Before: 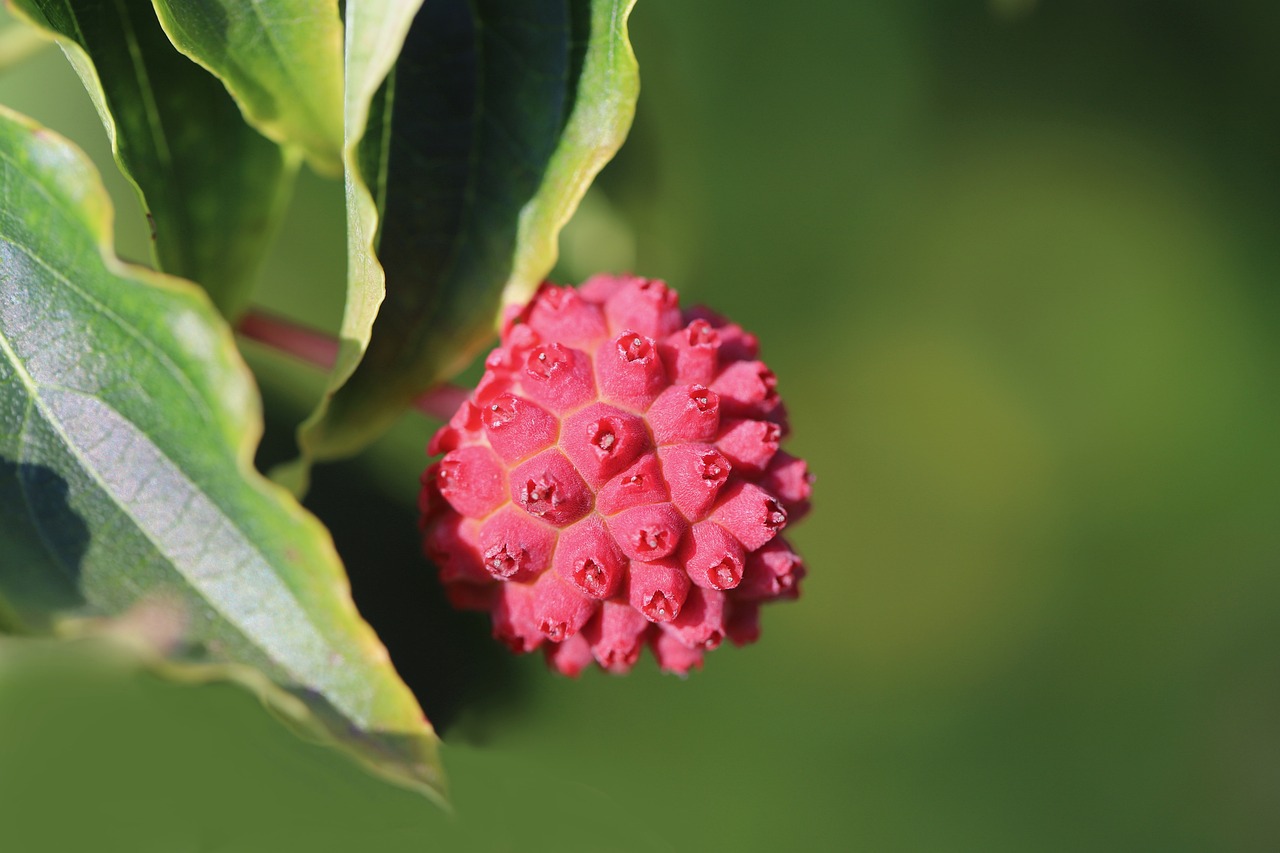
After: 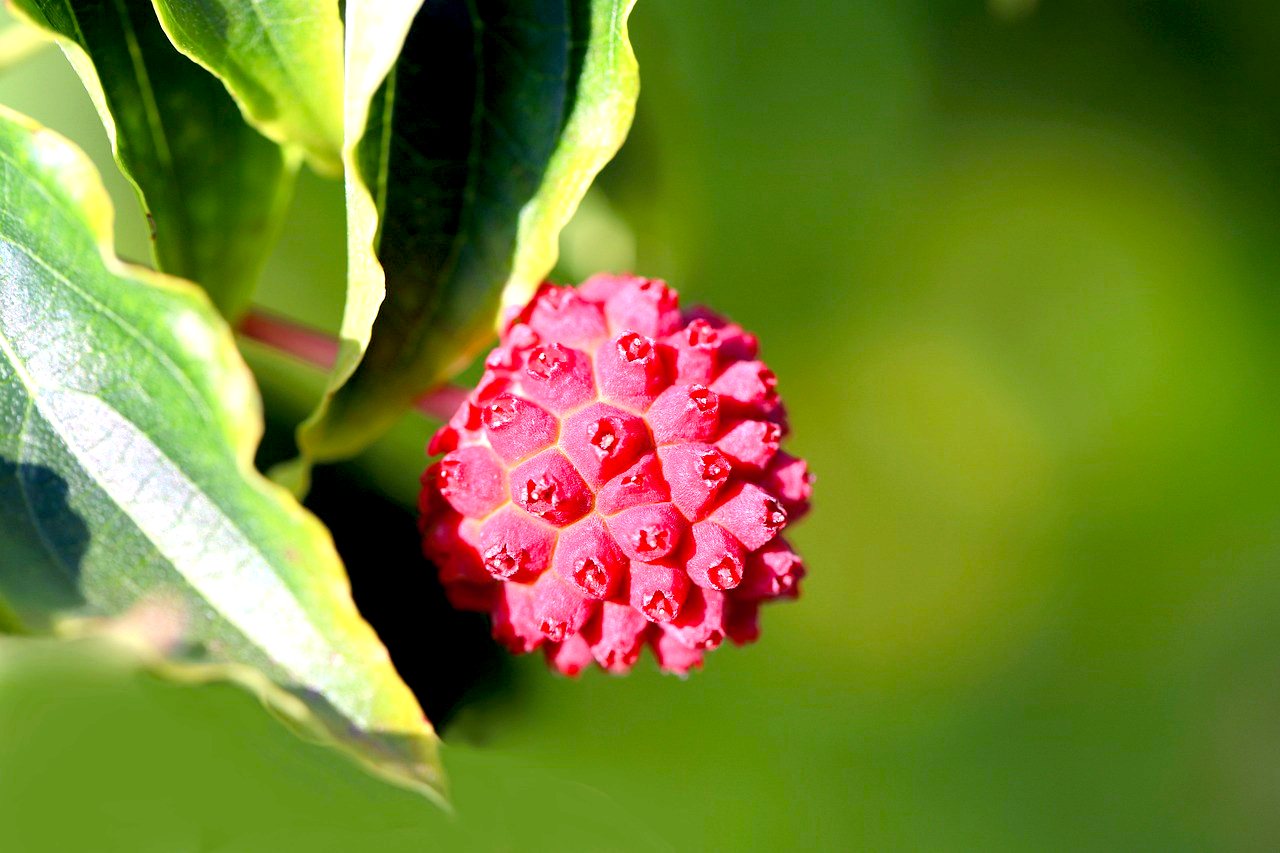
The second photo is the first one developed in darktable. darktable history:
color balance rgb: shadows fall-off 101%, linear chroma grading › mid-tones 7.63%, perceptual saturation grading › mid-tones 11.68%, mask middle-gray fulcrum 22.45%, global vibrance 10.11%, saturation formula JzAzBz (2021)
exposure: black level correction 0.008, exposure 0.979 EV, compensate highlight preservation false
